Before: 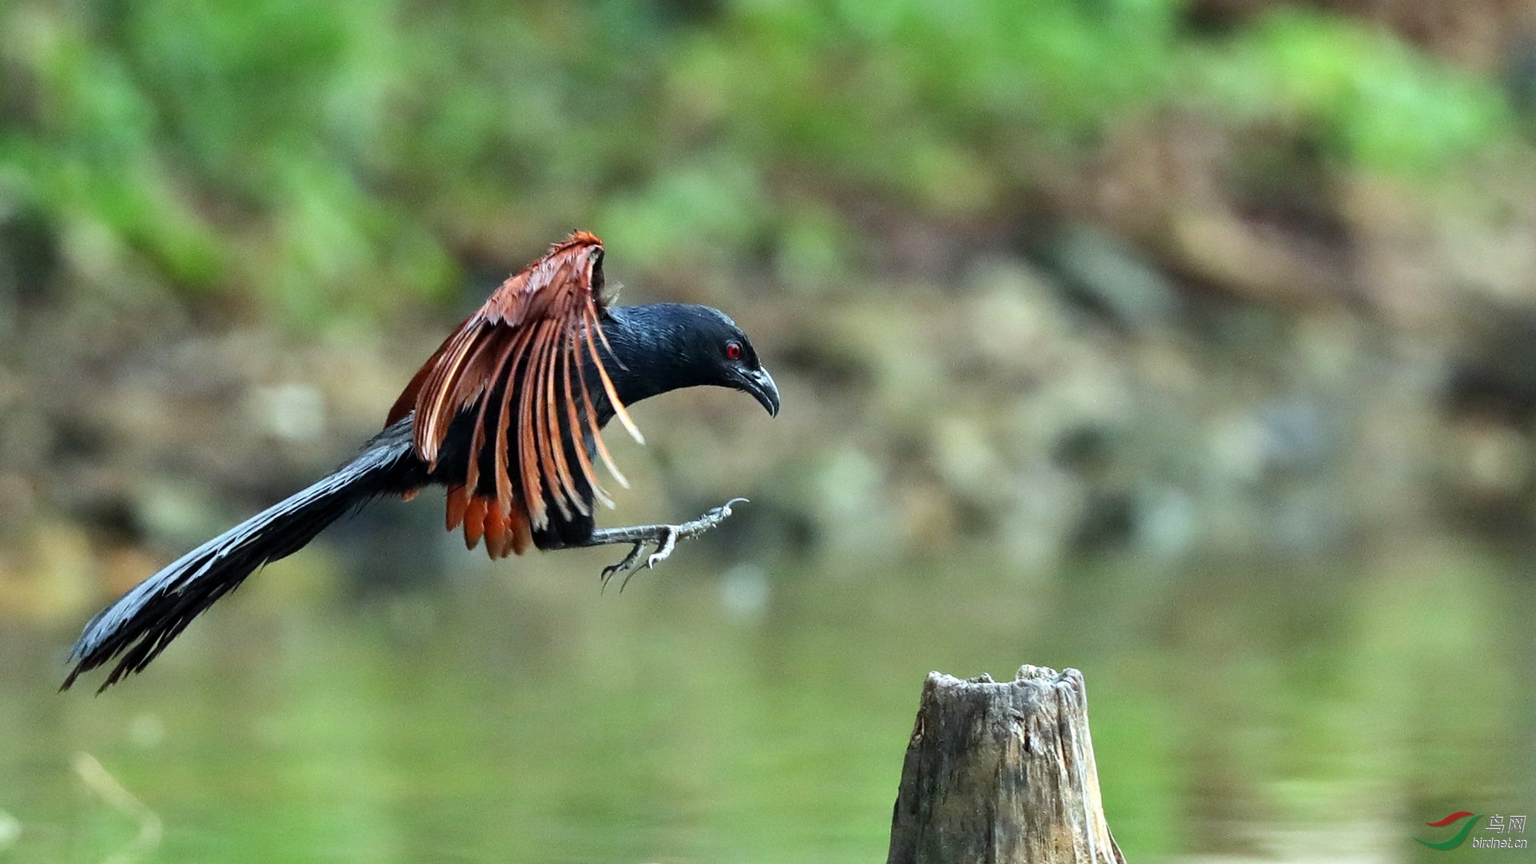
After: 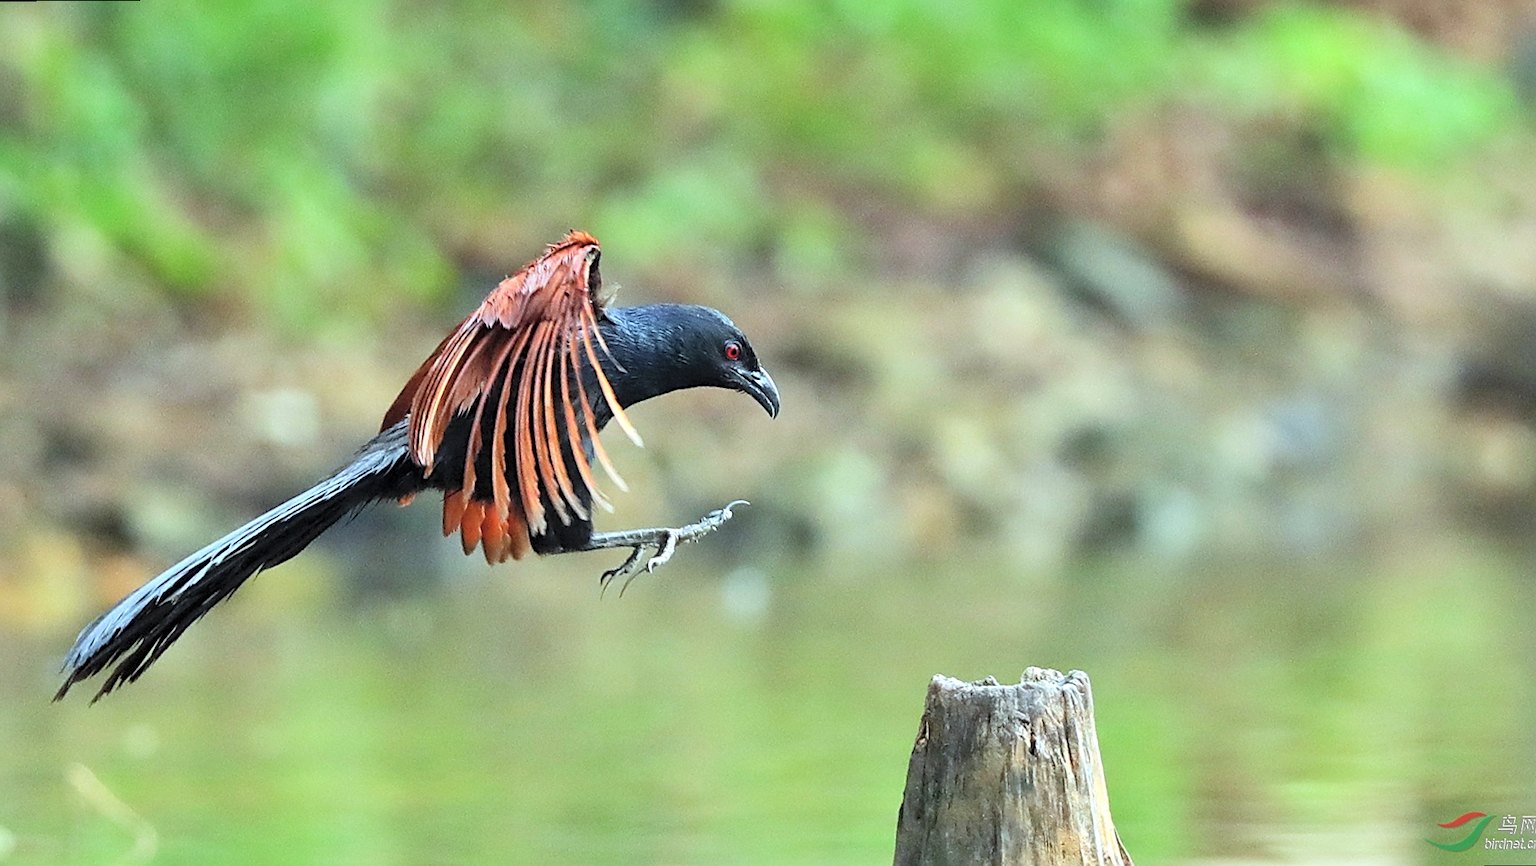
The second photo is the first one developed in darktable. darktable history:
rotate and perspective: rotation -0.45°, automatic cropping original format, crop left 0.008, crop right 0.992, crop top 0.012, crop bottom 0.988
sharpen: on, module defaults
contrast brightness saturation: contrast 0.1, brightness 0.3, saturation 0.14
